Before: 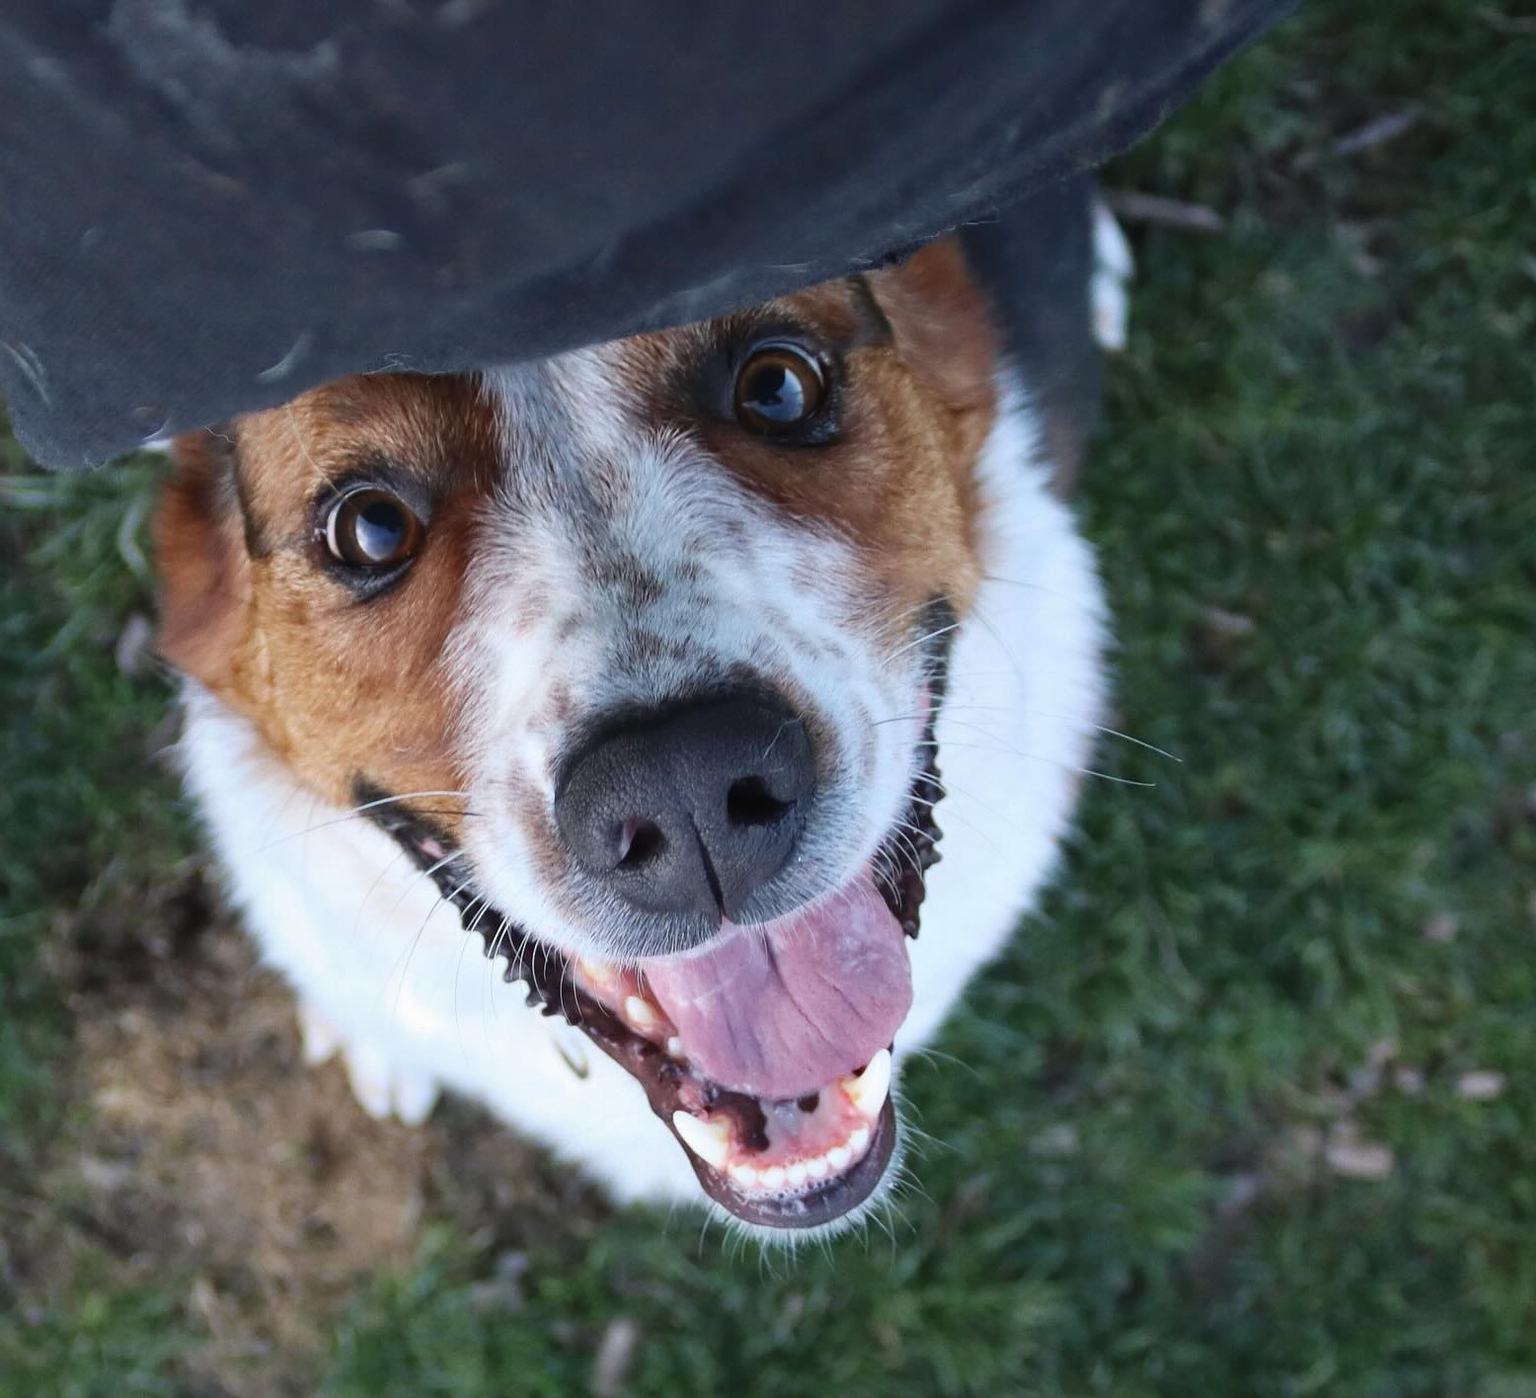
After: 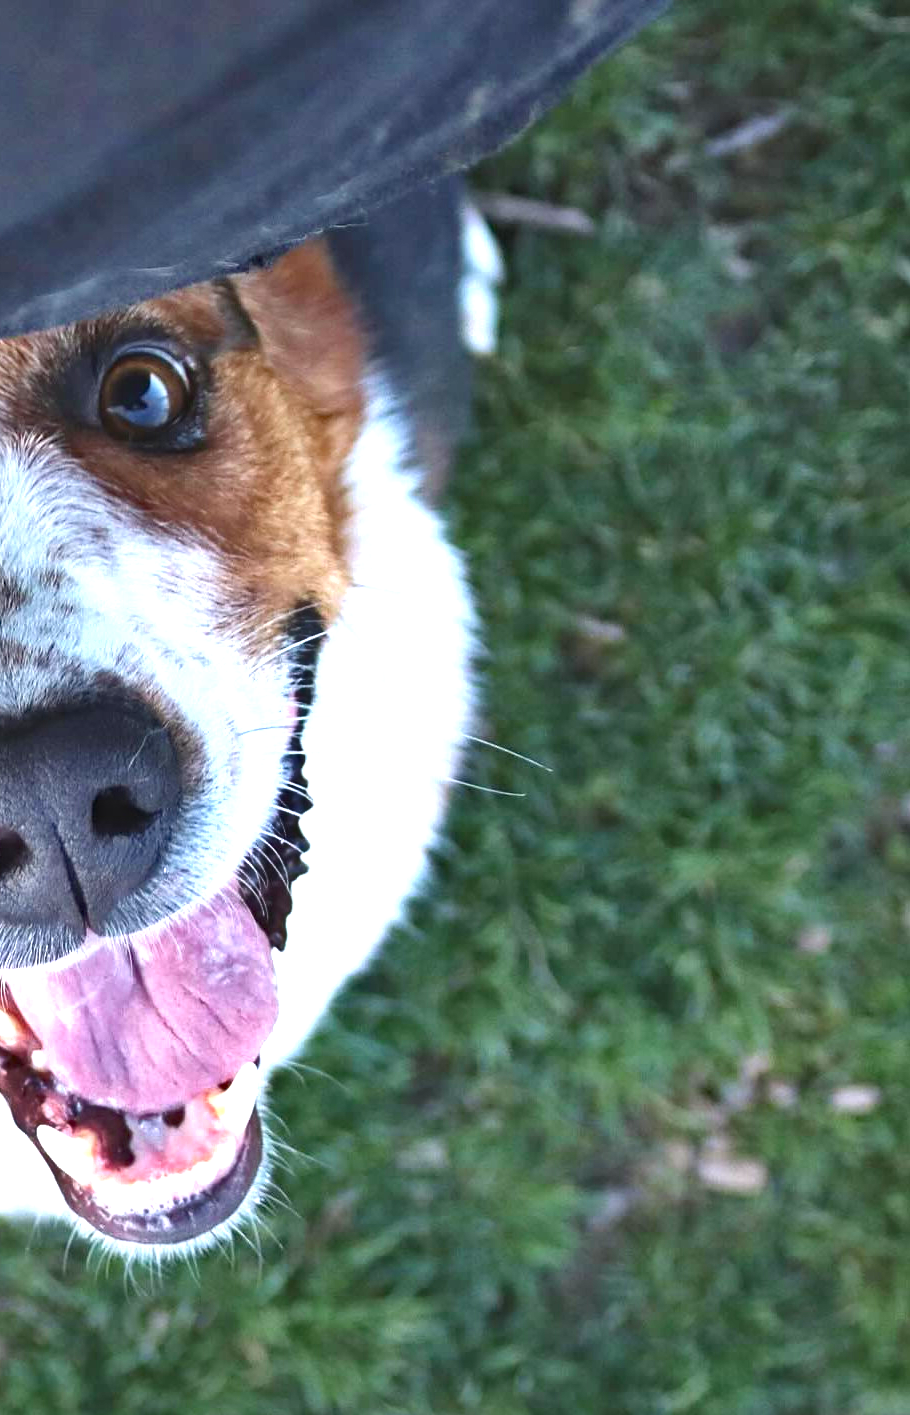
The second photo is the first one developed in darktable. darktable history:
crop: left 41.454%
exposure: black level correction -0.002, exposure 1.109 EV, compensate exposure bias true, compensate highlight preservation false
haze removal: compatibility mode true, adaptive false
shadows and highlights: low approximation 0.01, soften with gaussian
levels: levels [0, 0.48, 0.961]
